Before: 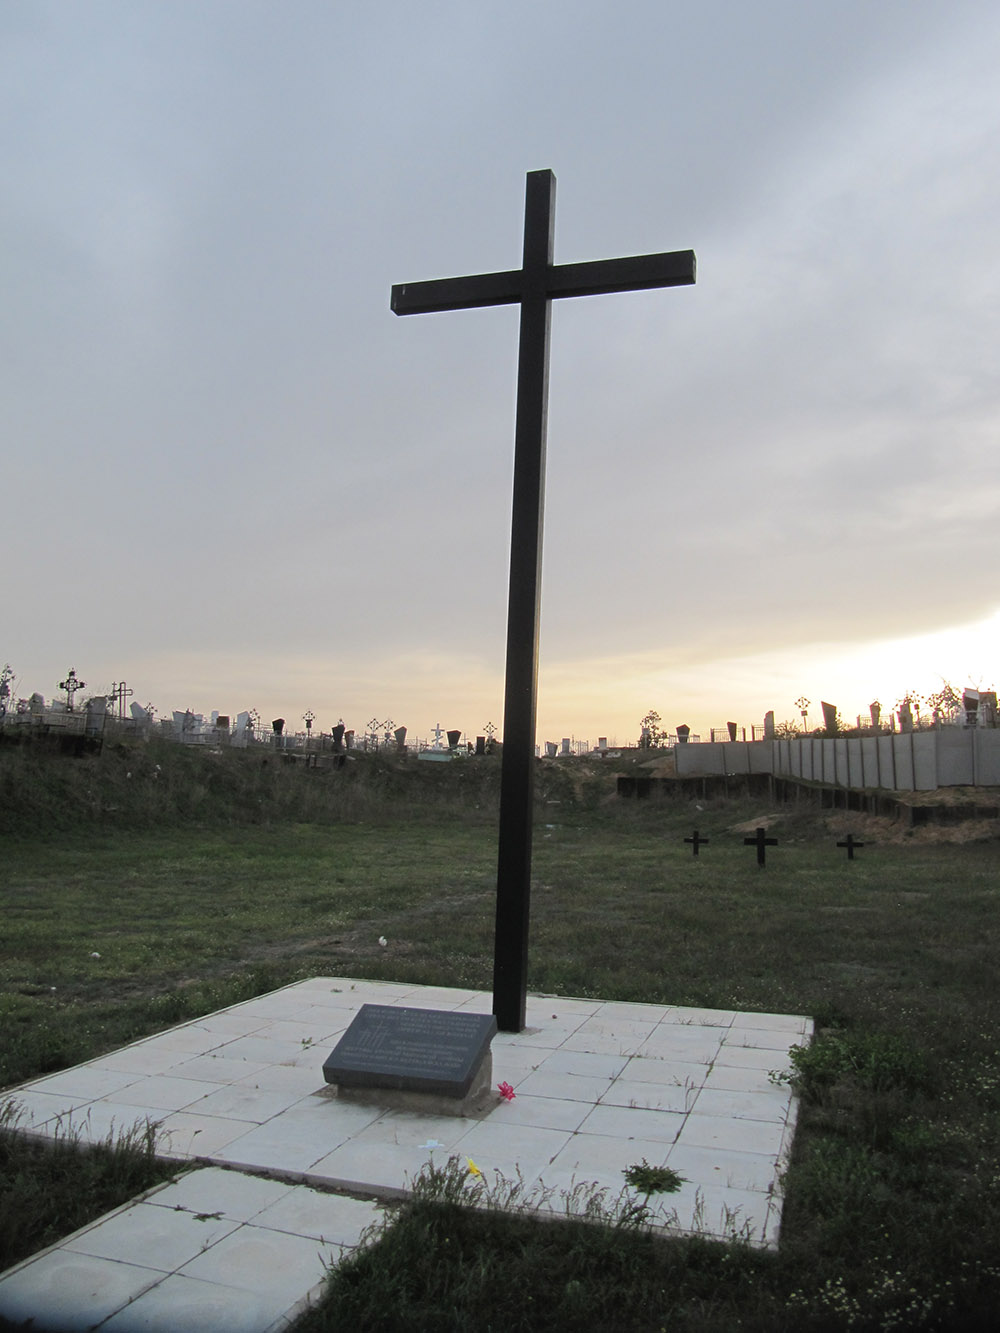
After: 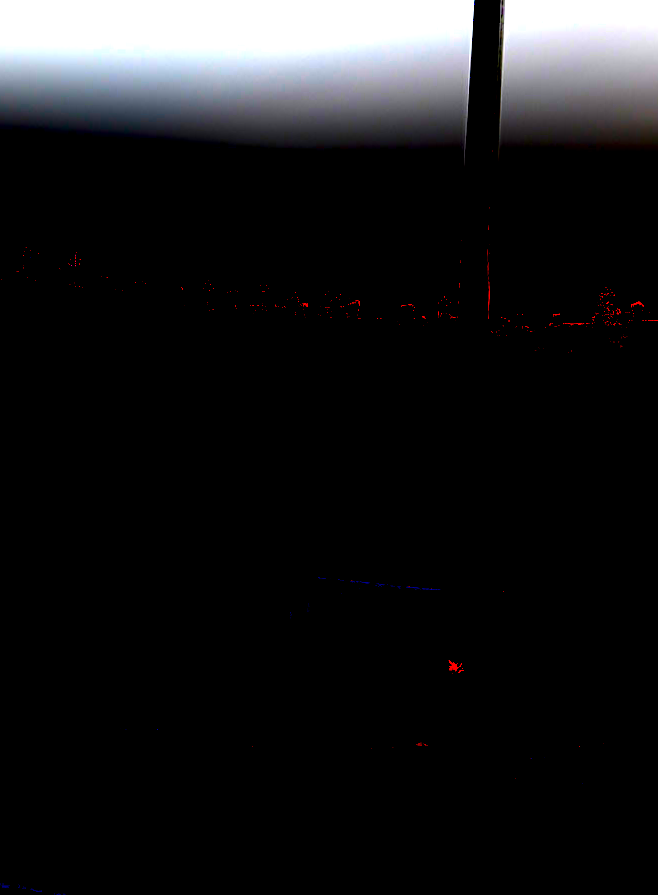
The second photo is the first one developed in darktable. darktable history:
crop and rotate: angle -0.772°, left 3.76%, top 31.657%, right 29.25%
exposure: black level correction 0.098, exposure 3.008 EV, compensate highlight preservation false
local contrast: on, module defaults
